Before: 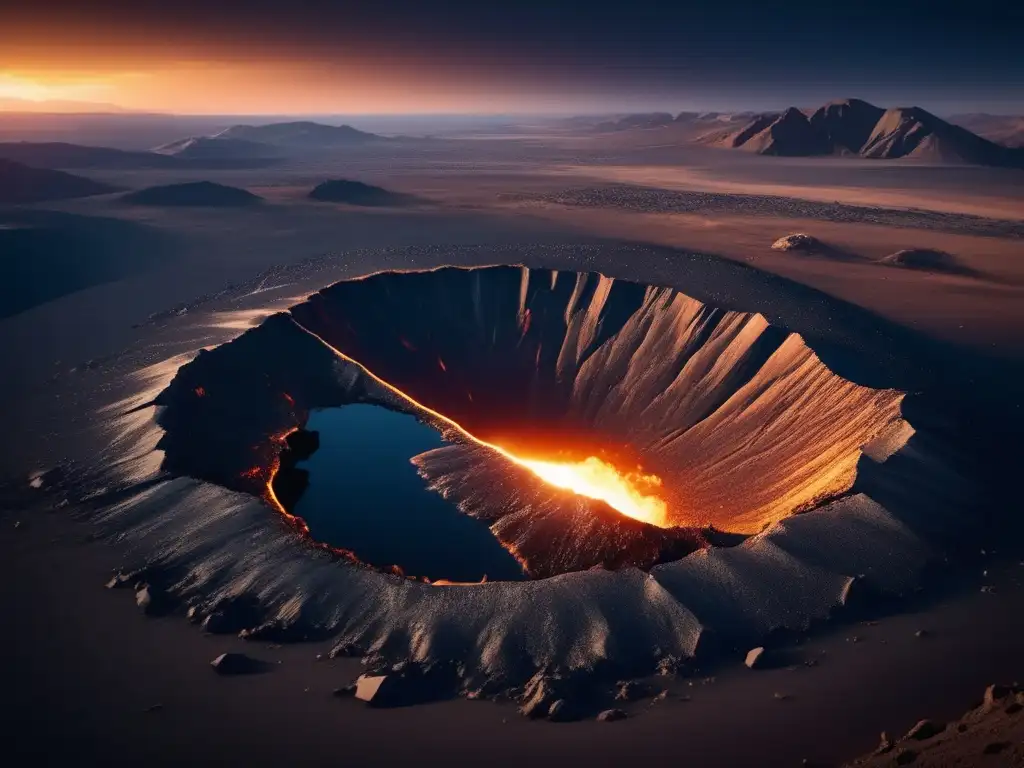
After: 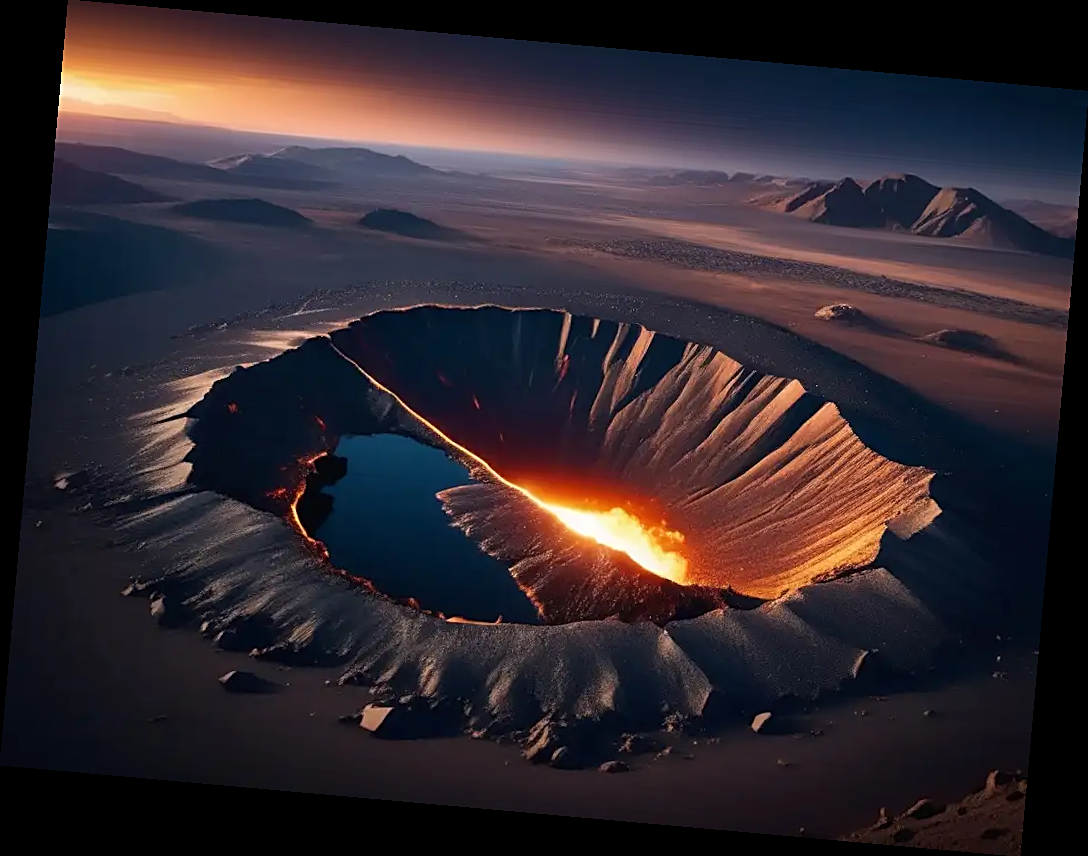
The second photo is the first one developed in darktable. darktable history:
sharpen: on, module defaults
rotate and perspective: rotation 5.12°, automatic cropping off
